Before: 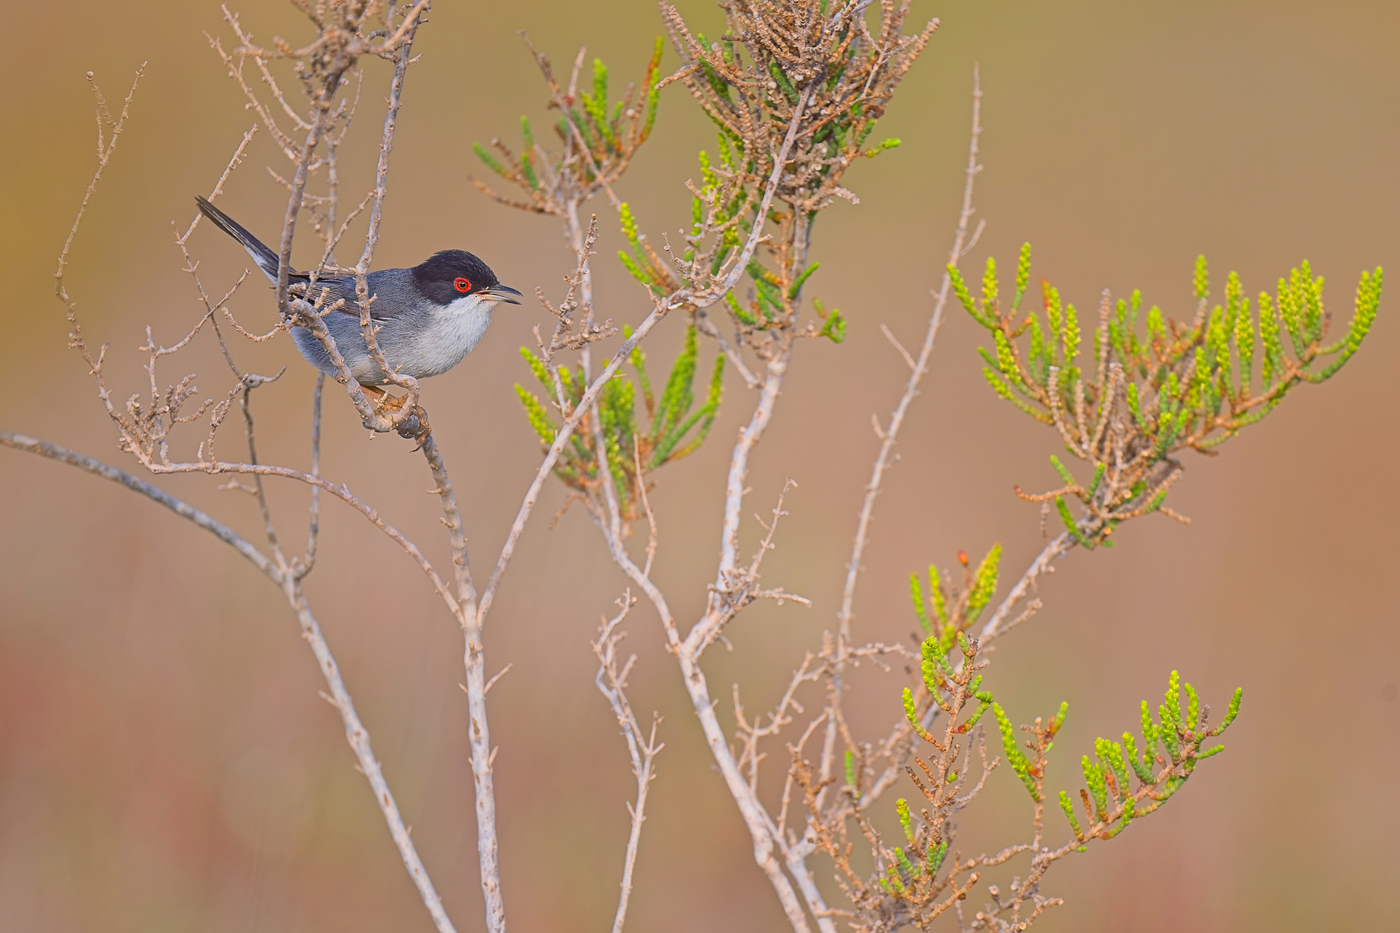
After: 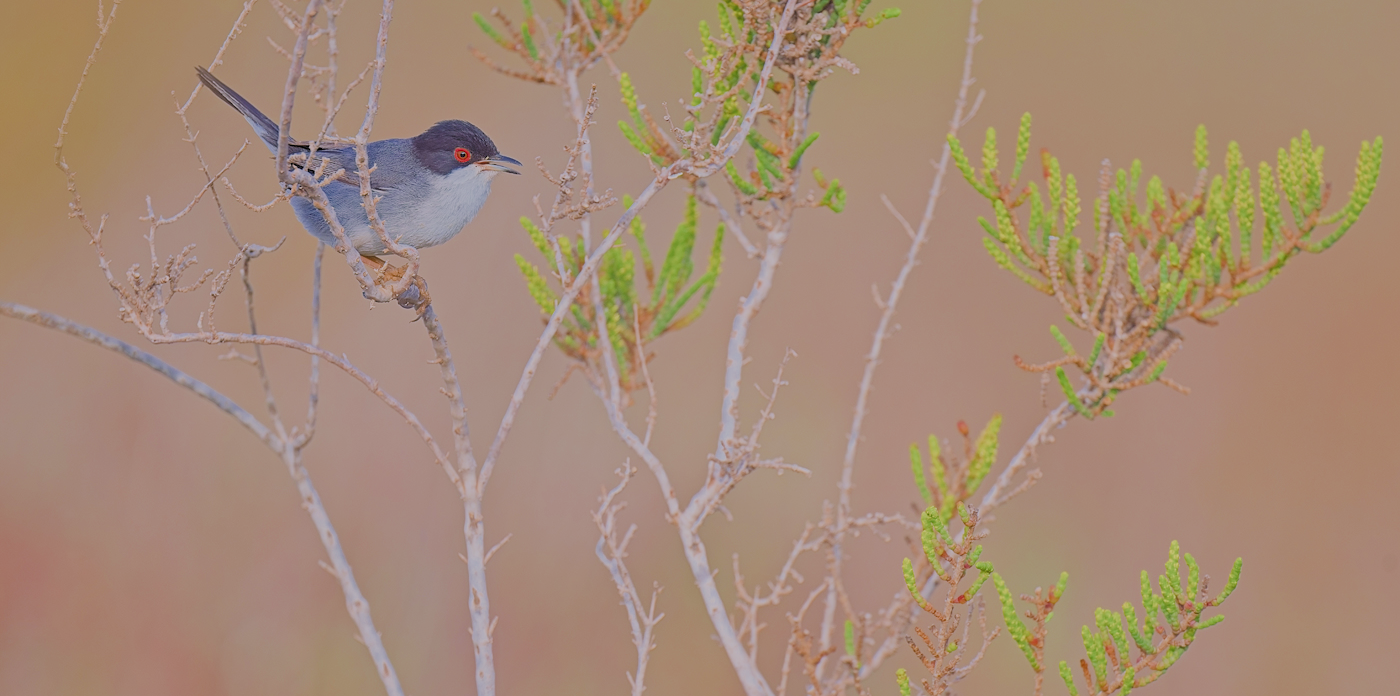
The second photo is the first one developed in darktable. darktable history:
exposure: black level correction 0, exposure 0.9 EV, compensate highlight preservation false
local contrast: mode bilateral grid, contrast 21, coarseness 51, detail 119%, midtone range 0.2
shadows and highlights: shadows -87.81, highlights -36.01, soften with gaussian
filmic rgb: black relative exposure -4.44 EV, white relative exposure 6.59 EV, hardness 1.87, contrast 0.511, add noise in highlights 0, preserve chrominance max RGB, color science v3 (2019), use custom middle-gray values true, contrast in highlights soft
crop: top 14.011%, bottom 11.303%
color calibration: illuminant as shot in camera, x 0.358, y 0.373, temperature 4628.91 K, clip negative RGB from gamut false
